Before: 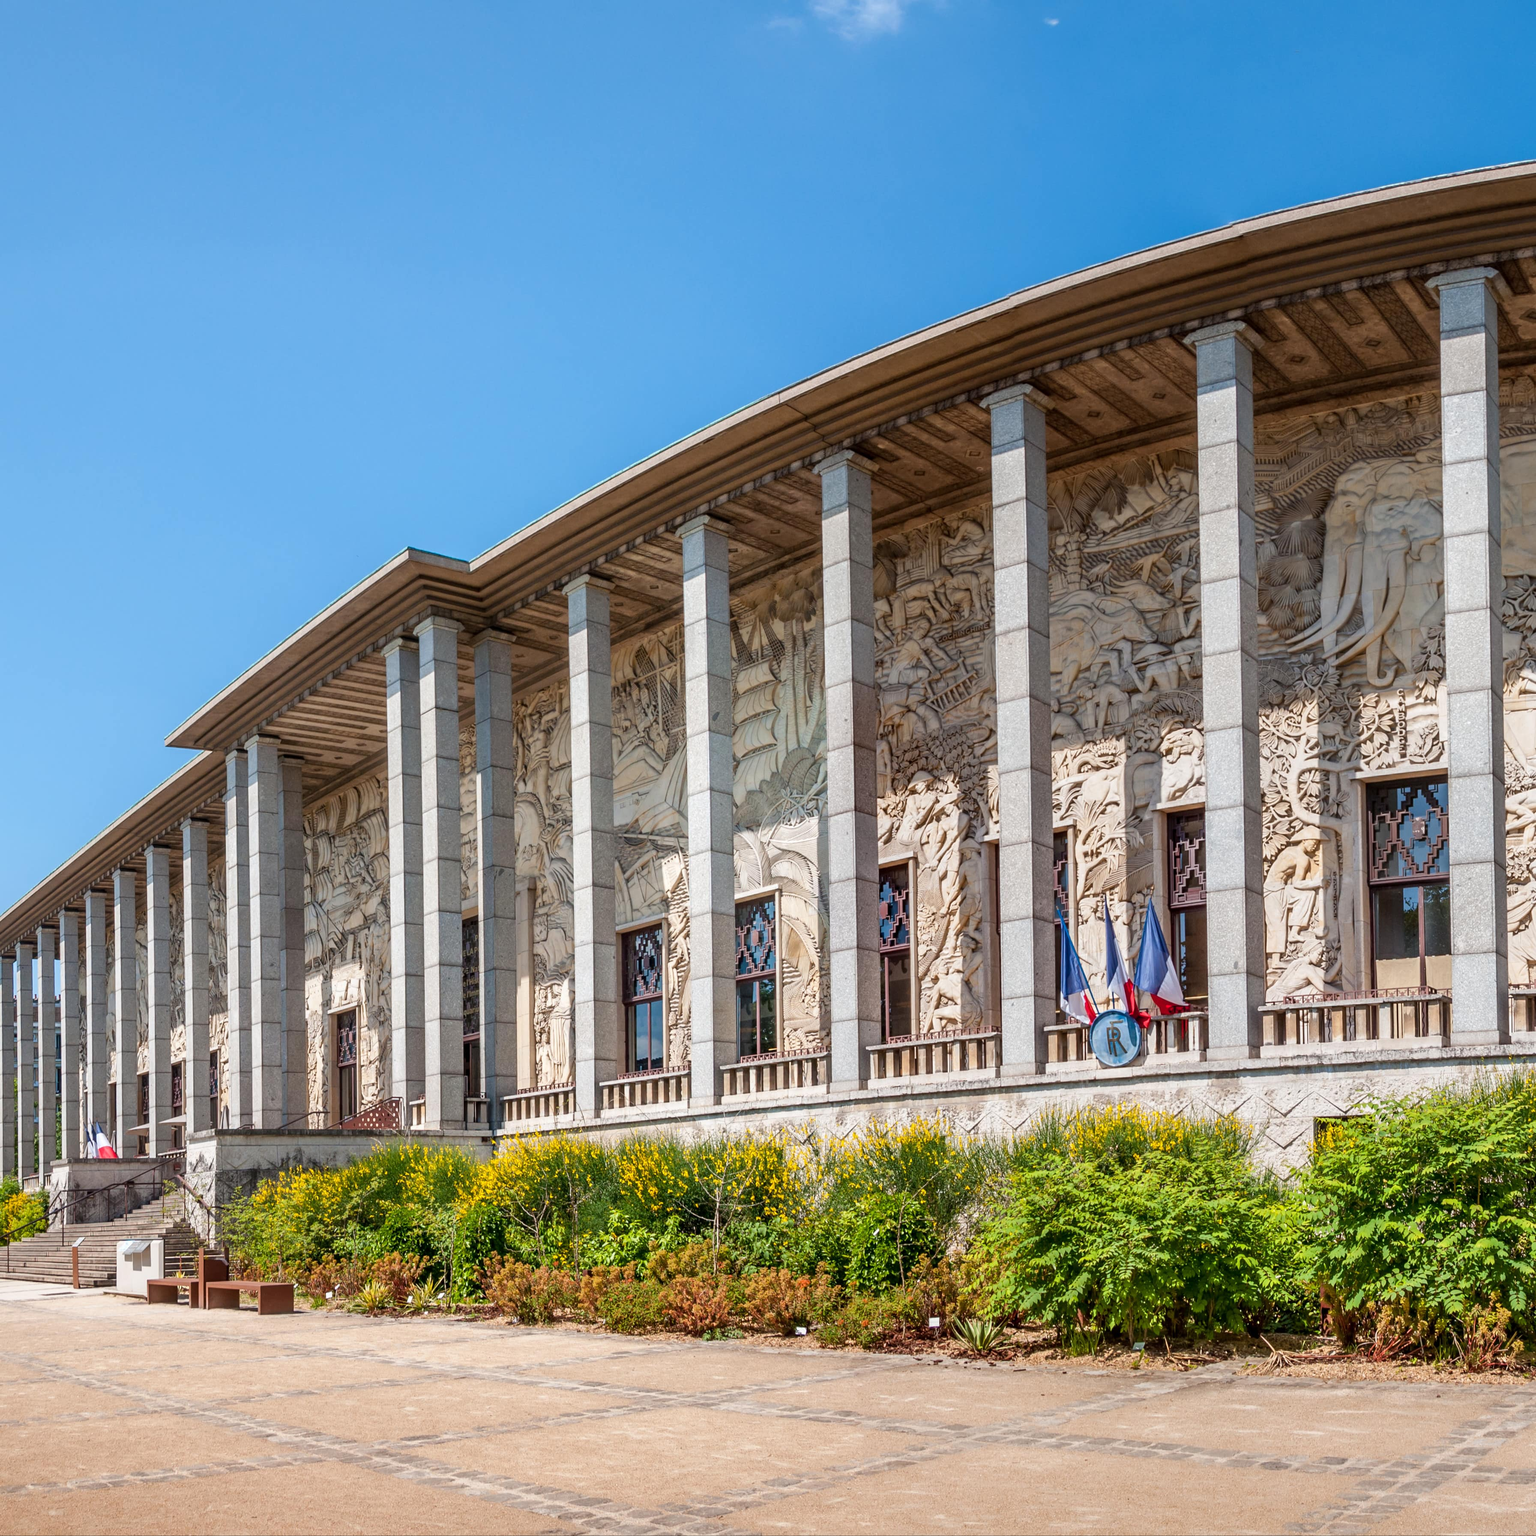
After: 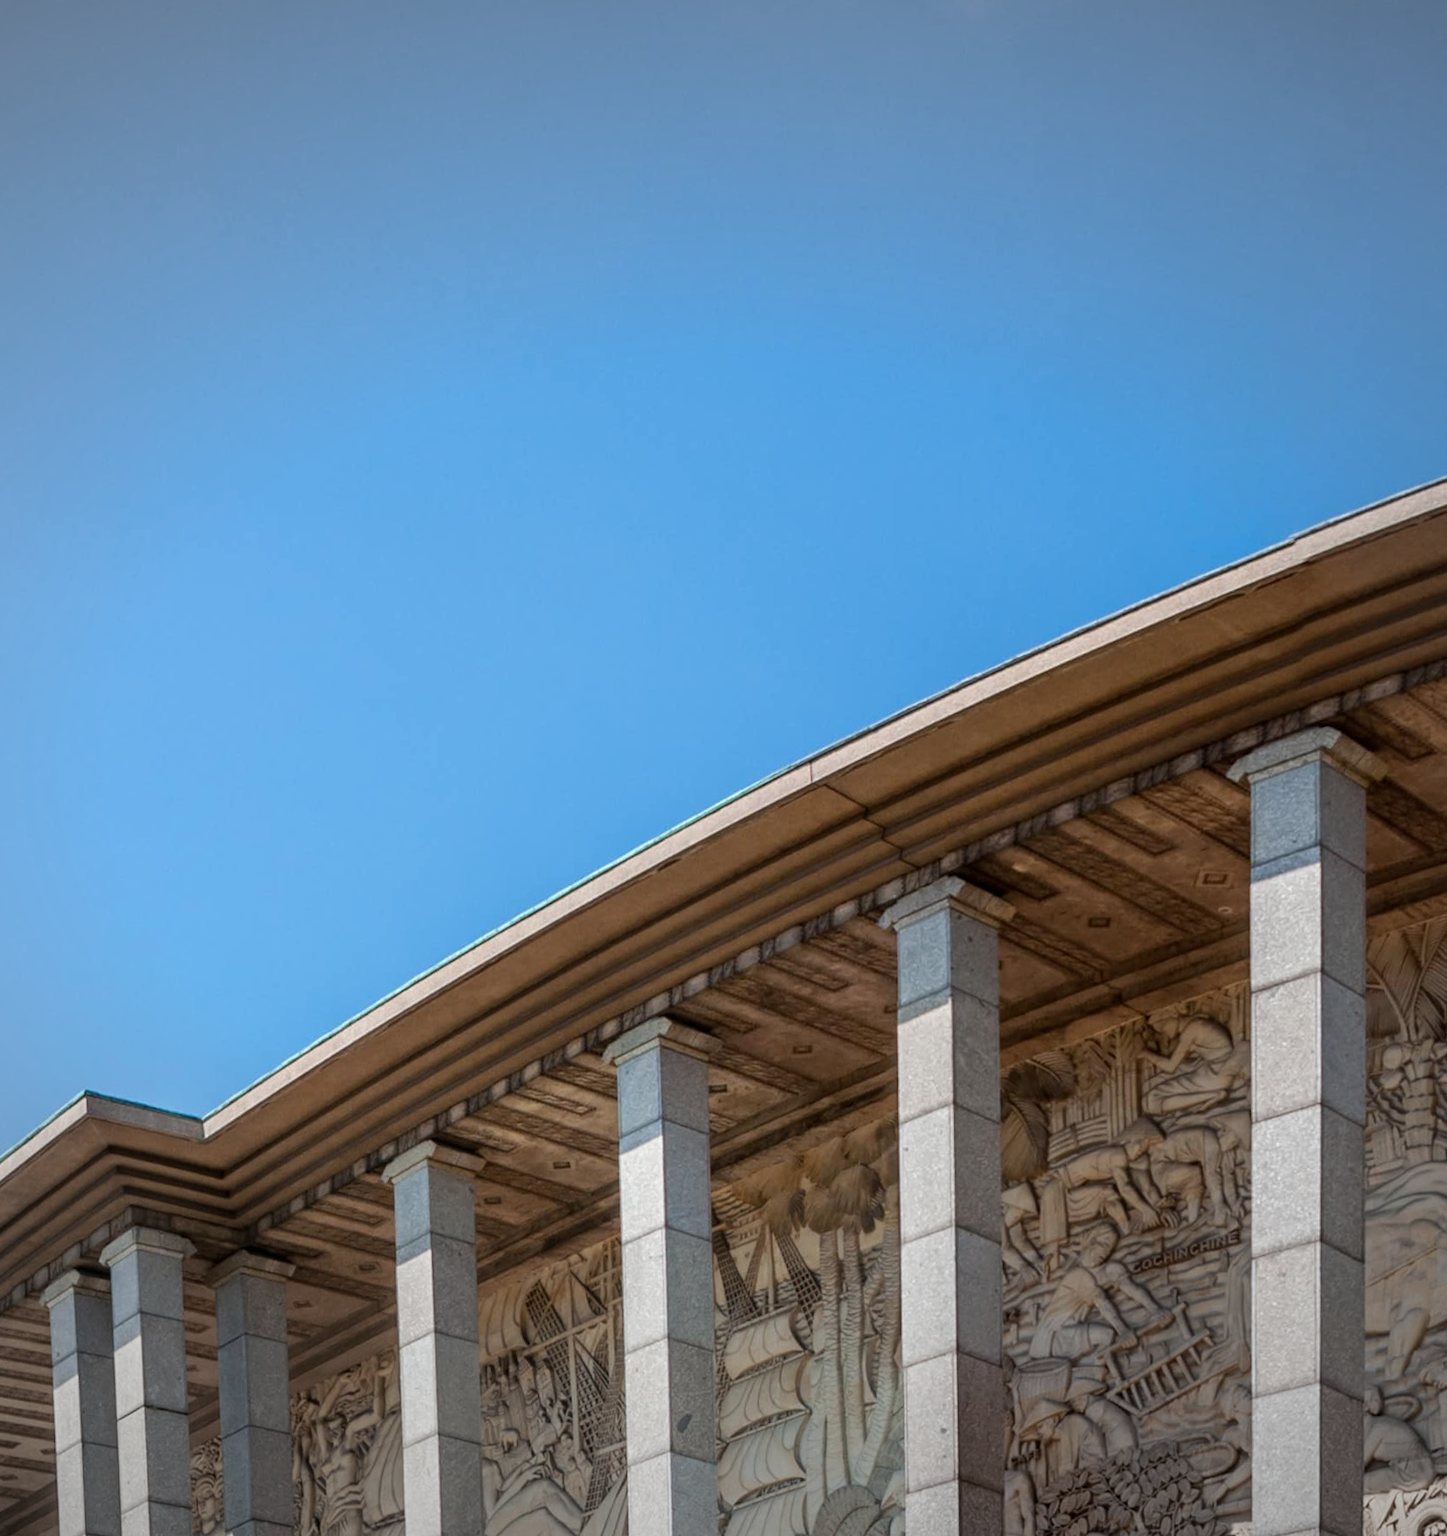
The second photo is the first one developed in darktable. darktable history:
crop: left 19.556%, right 30.401%, bottom 46.458%
rotate and perspective: rotation 0.062°, lens shift (vertical) 0.115, lens shift (horizontal) -0.133, crop left 0.047, crop right 0.94, crop top 0.061, crop bottom 0.94
vignetting: fall-off radius 100%, width/height ratio 1.337
